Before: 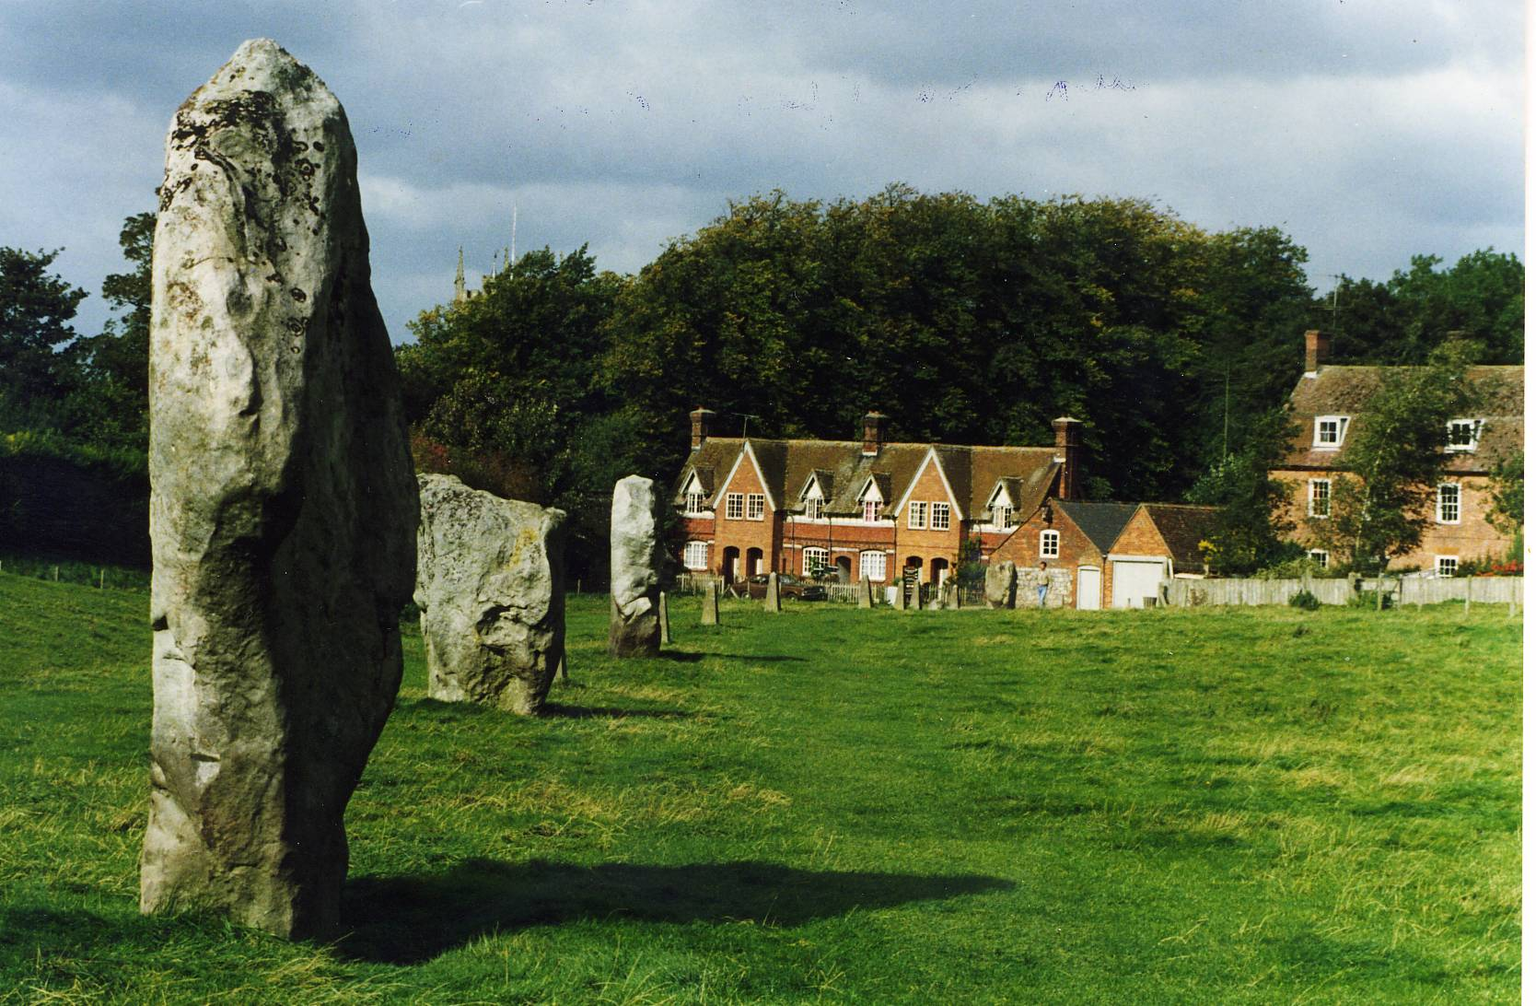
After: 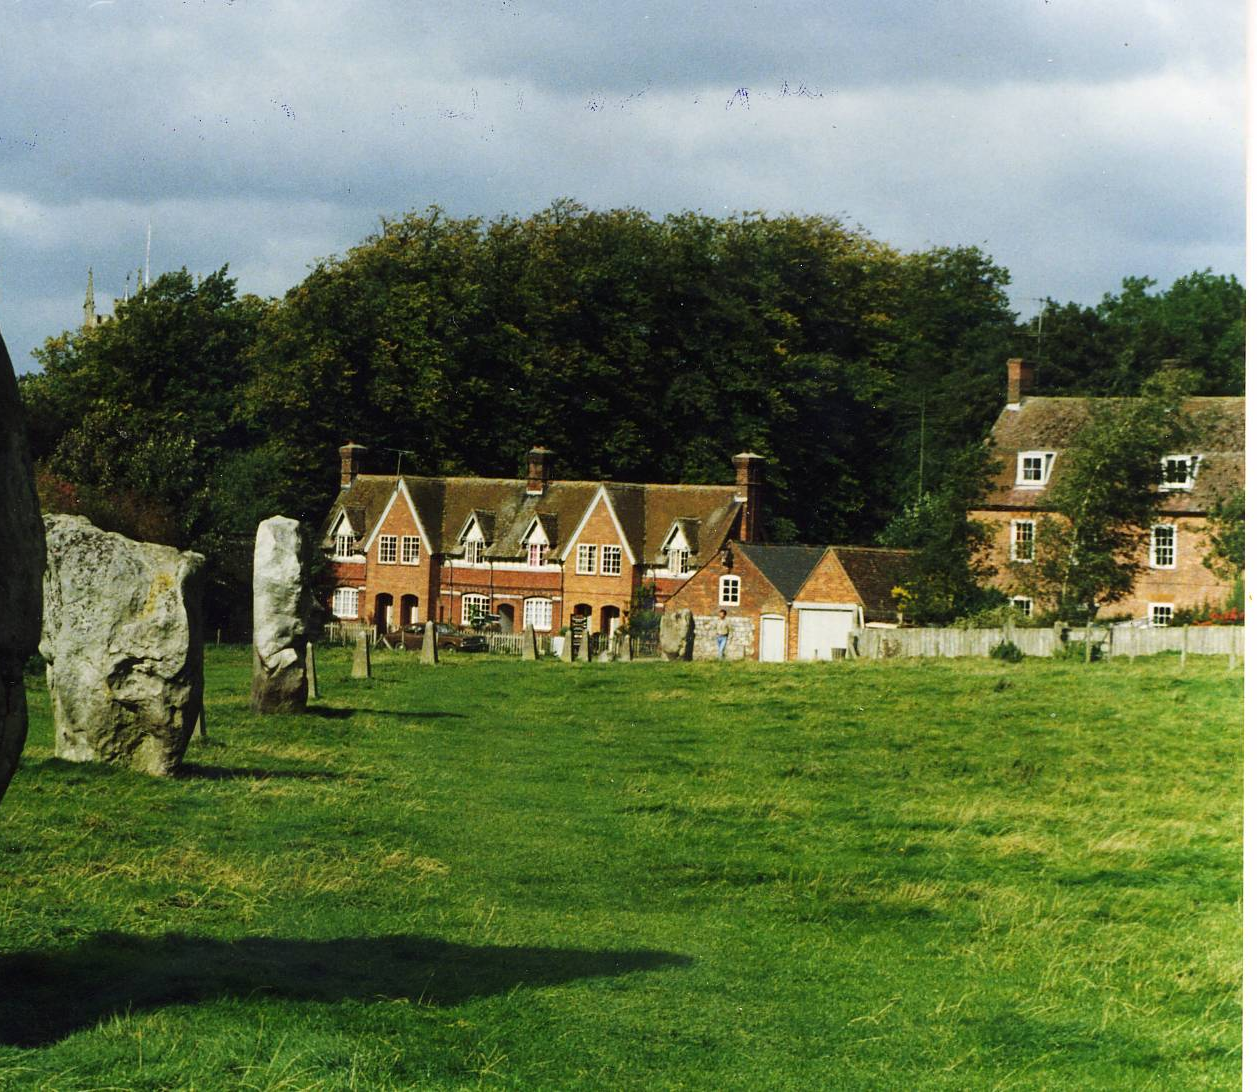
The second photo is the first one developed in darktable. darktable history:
tone equalizer: on, module defaults
crop and rotate: left 24.6%
